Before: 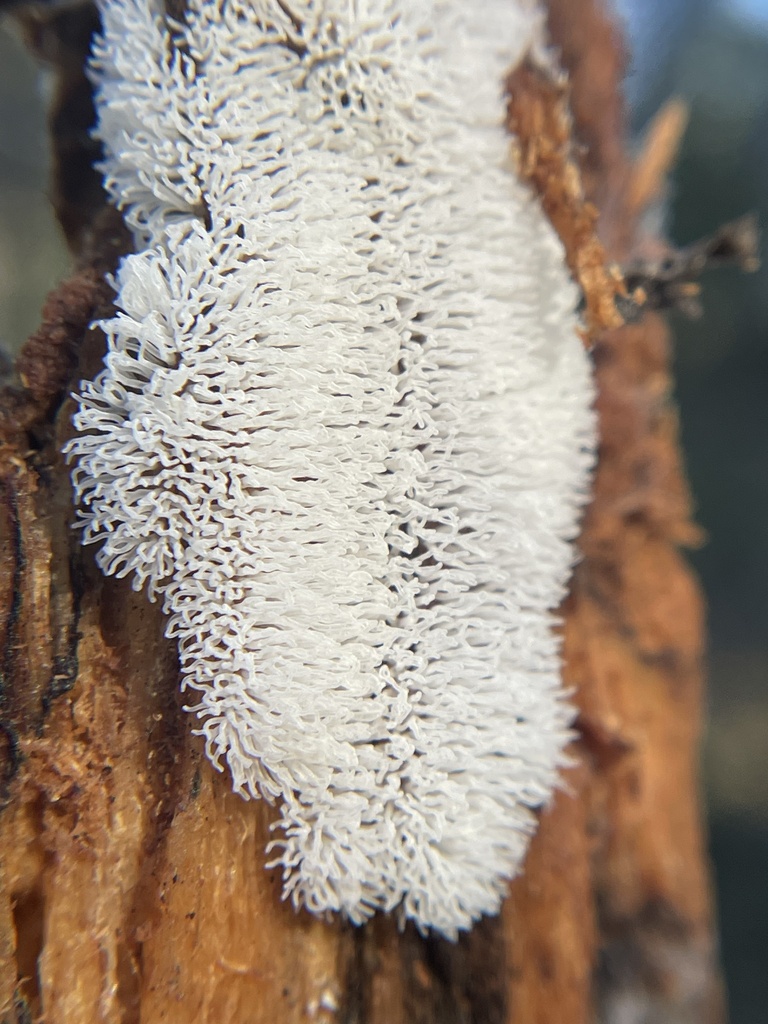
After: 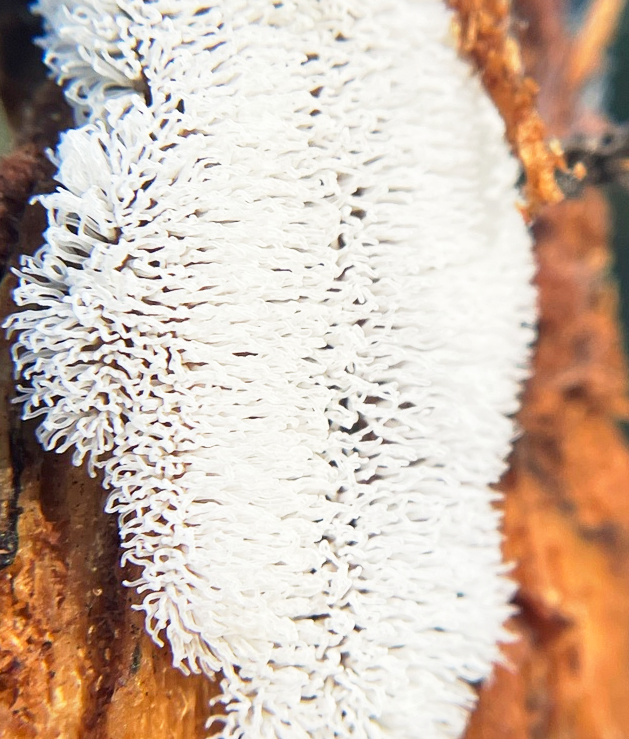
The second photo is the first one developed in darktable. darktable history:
base curve: curves: ch0 [(0, 0) (0.005, 0.002) (0.193, 0.295) (0.399, 0.664) (0.75, 0.928) (1, 1)], preserve colors none
crop: left 7.88%, top 12.27%, right 10.107%, bottom 15.477%
